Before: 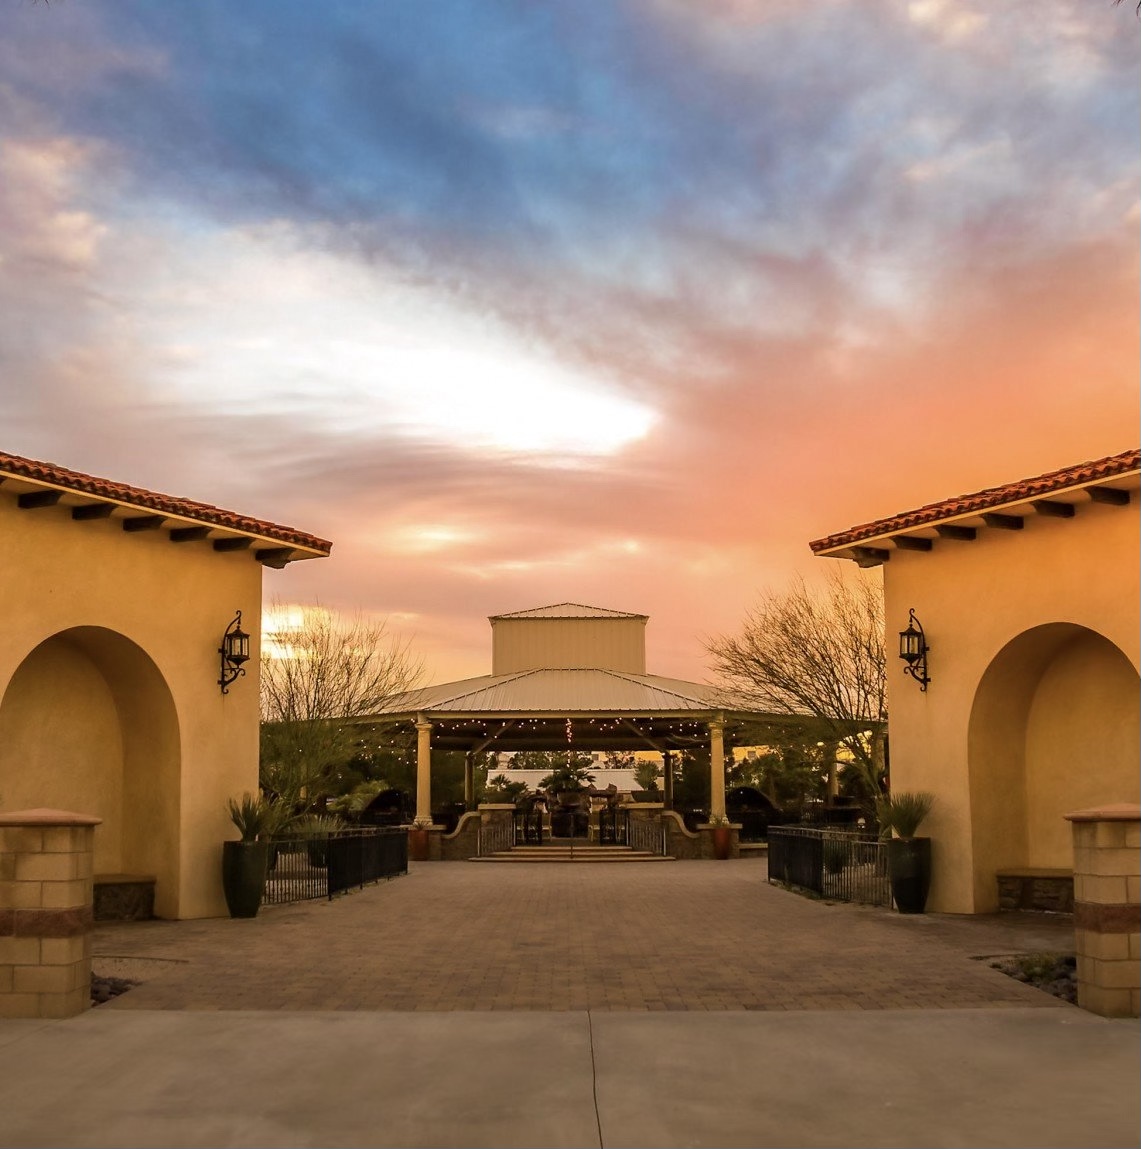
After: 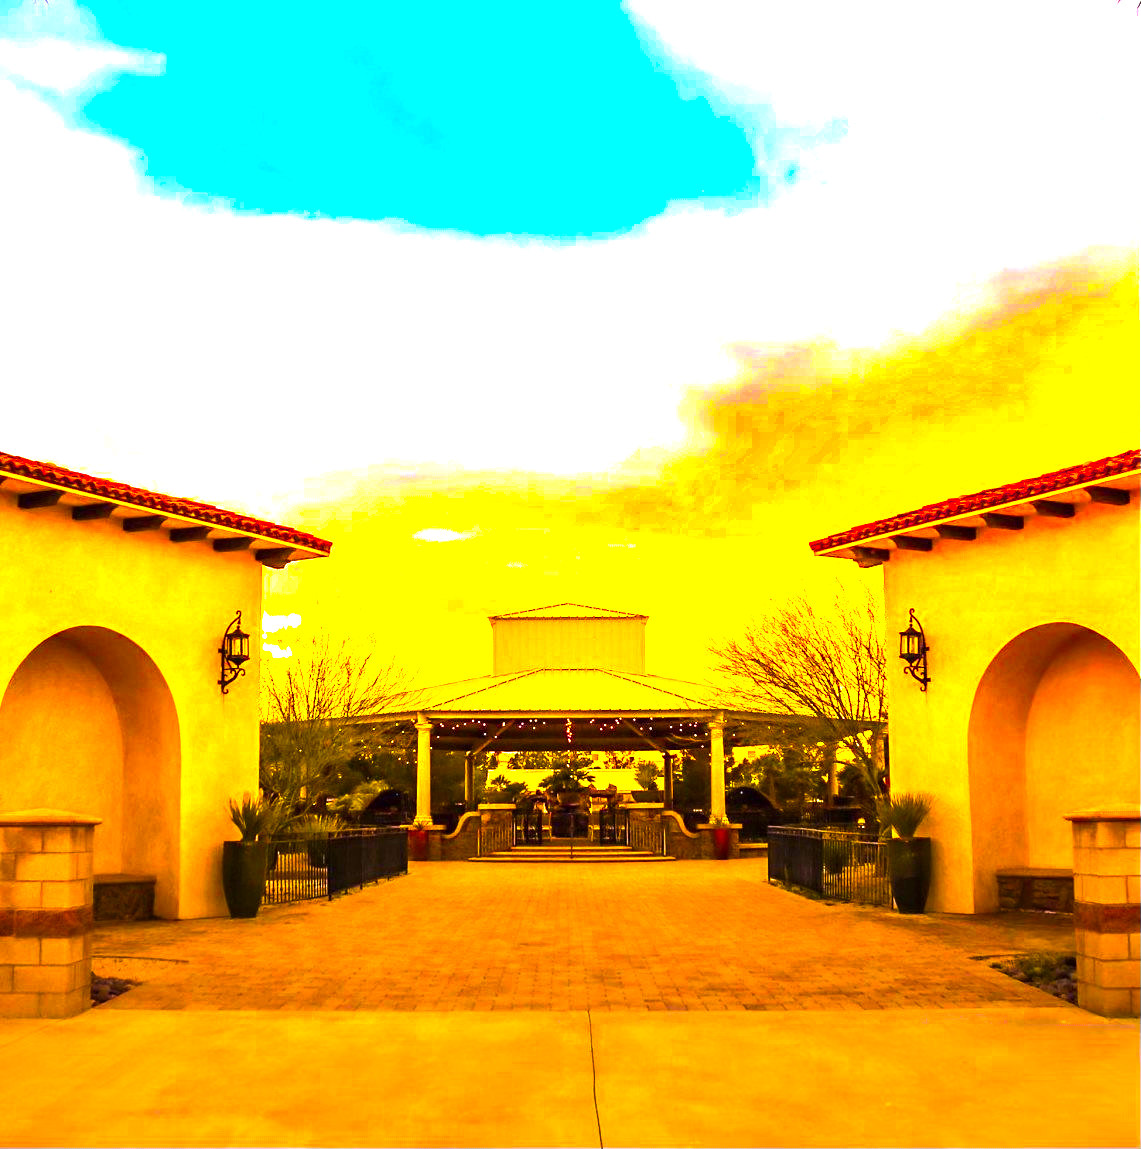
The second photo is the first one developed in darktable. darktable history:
color balance rgb: linear chroma grading › highlights 100%, linear chroma grading › global chroma 23.41%, perceptual saturation grading › global saturation 35.38%, hue shift -10.68°, perceptual brilliance grading › highlights 47.25%, perceptual brilliance grading › mid-tones 22.2%, perceptual brilliance grading › shadows -5.93%
exposure: black level correction 0, exposure 1.1 EV, compensate highlight preservation false
